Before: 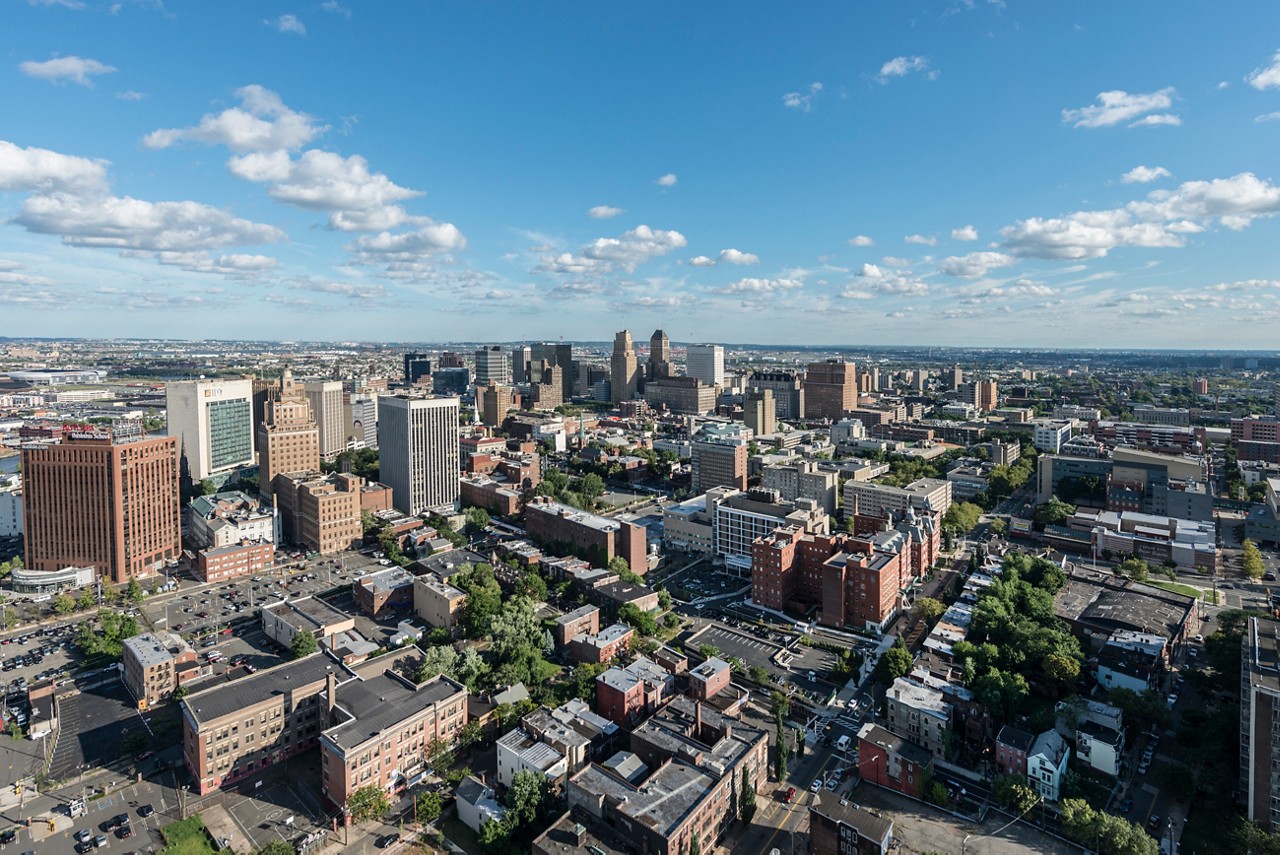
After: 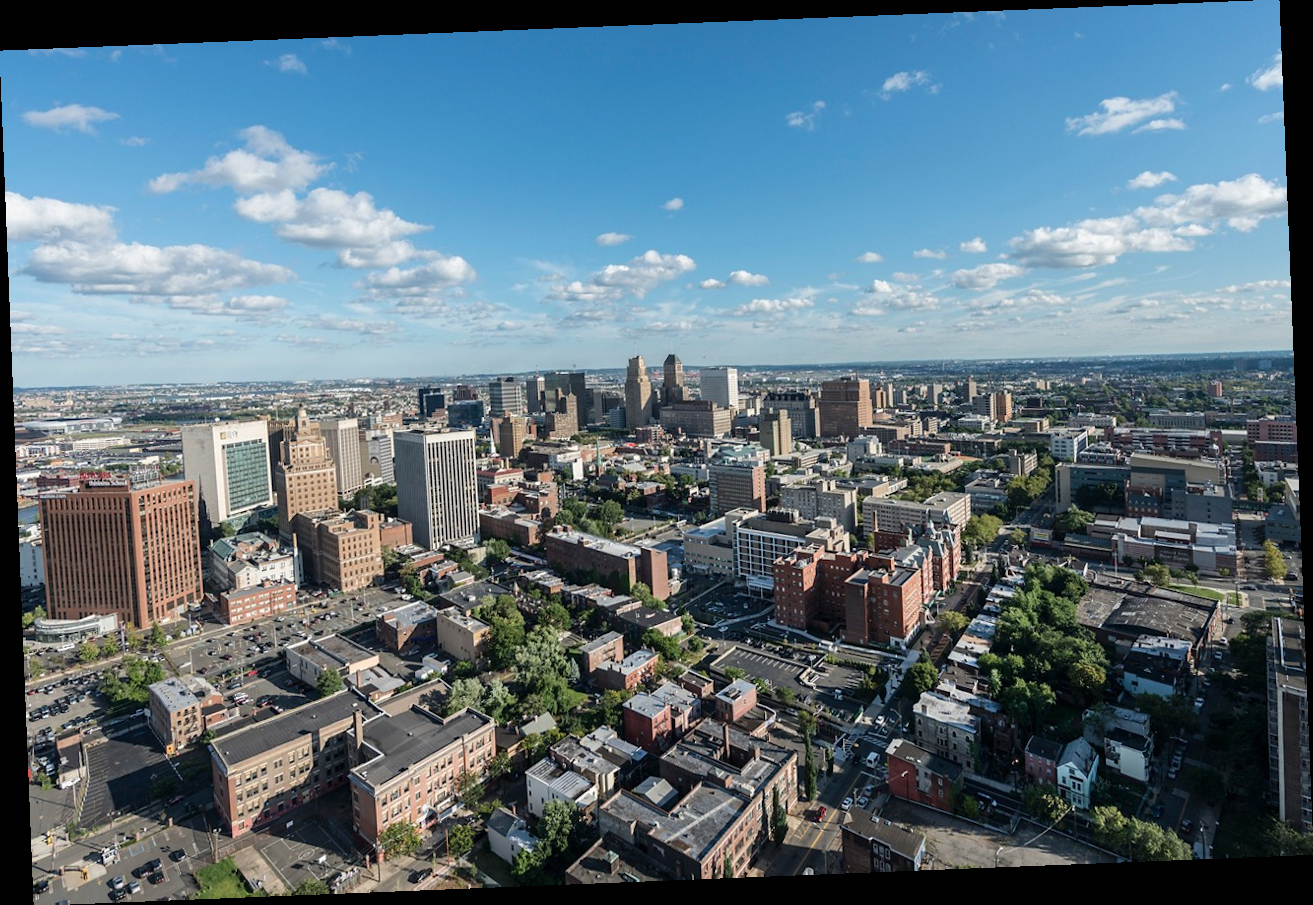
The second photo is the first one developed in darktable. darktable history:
exposure: black level correction 0, compensate exposure bias true, compensate highlight preservation false
rotate and perspective: rotation -2.29°, automatic cropping off
